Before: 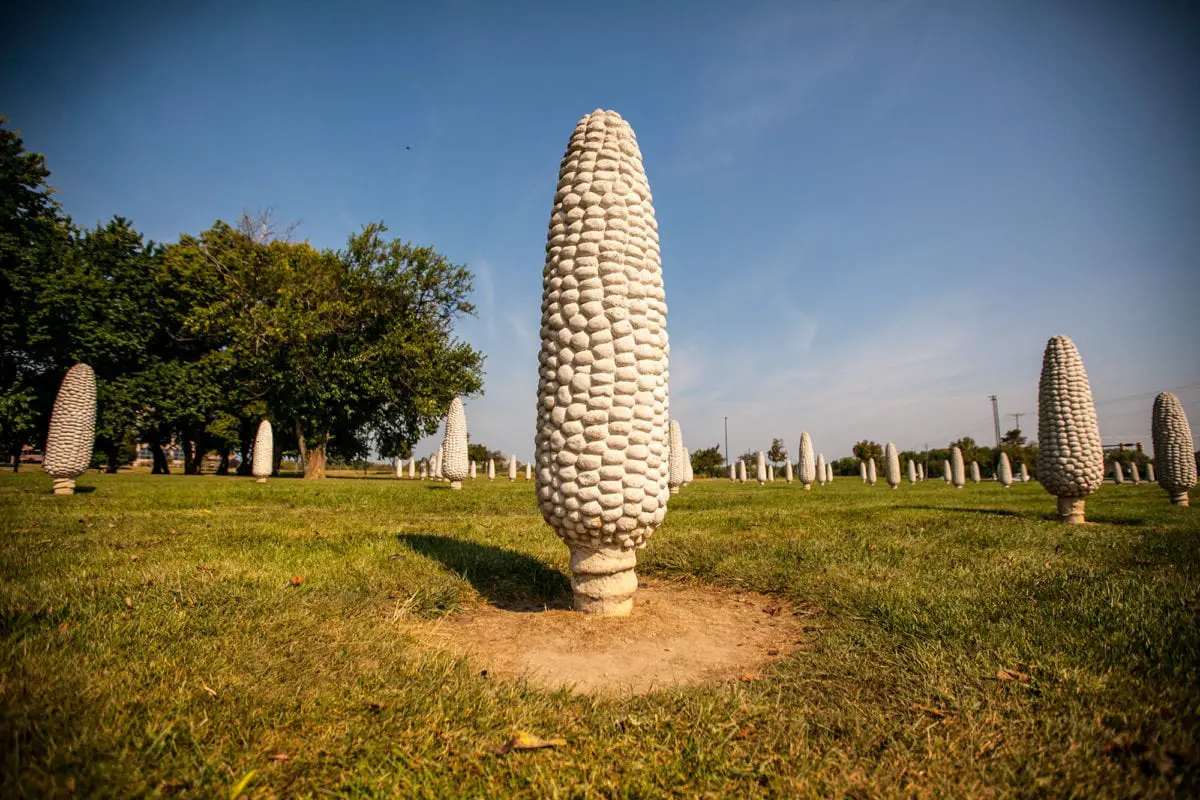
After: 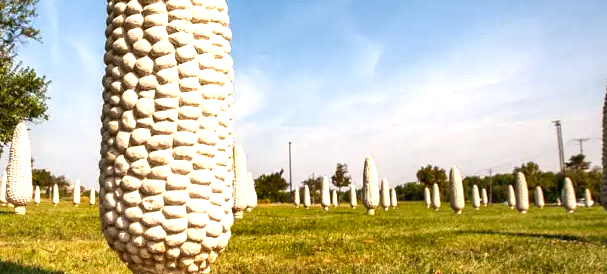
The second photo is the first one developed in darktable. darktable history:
exposure: black level correction 0.001, exposure 0.957 EV, compensate exposure bias true, compensate highlight preservation false
shadows and highlights: soften with gaussian
crop: left 36.409%, top 34.497%, right 12.974%, bottom 31.153%
